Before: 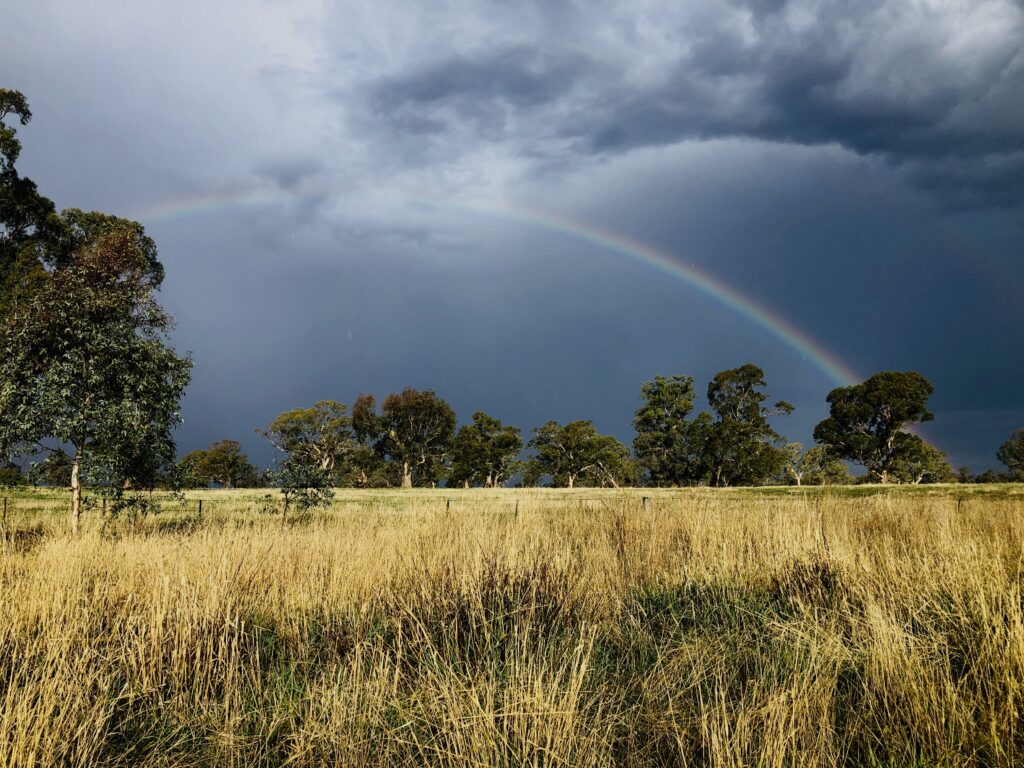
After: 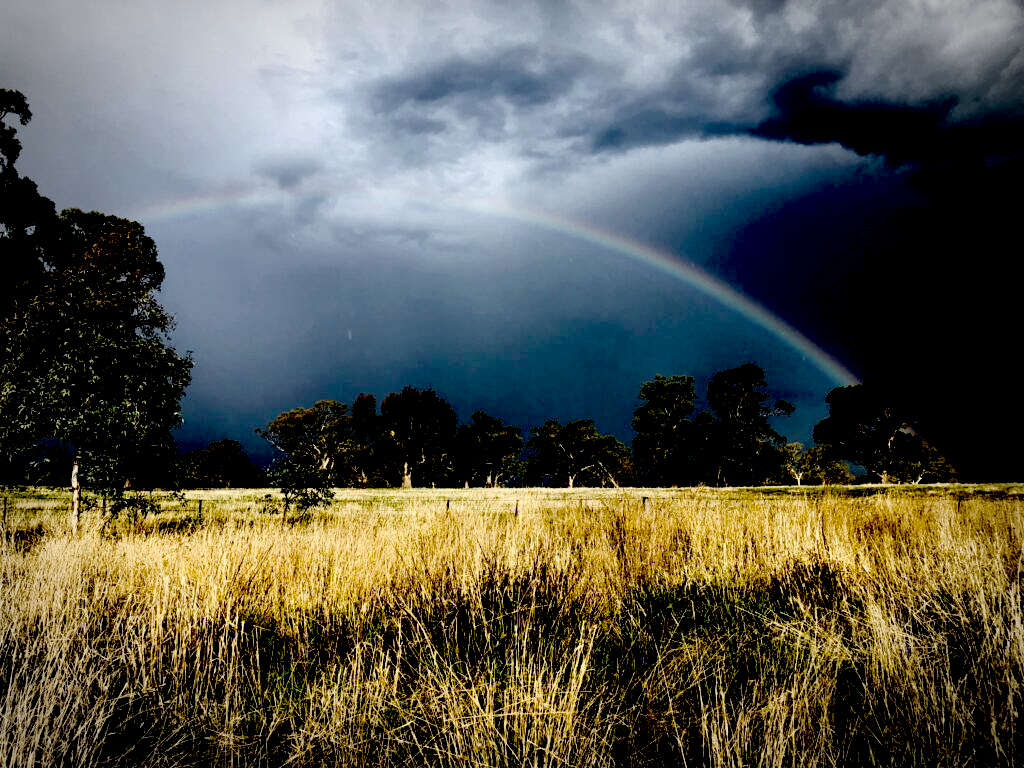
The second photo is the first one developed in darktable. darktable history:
color correction: highlights b* -0.042, saturation 0.584
tone equalizer: -8 EV -0.742 EV, -7 EV -0.735 EV, -6 EV -0.622 EV, -5 EV -0.362 EV, -3 EV 0.387 EV, -2 EV 0.6 EV, -1 EV 0.675 EV, +0 EV 0.72 EV
vignetting: automatic ratio true
exposure: black level correction 0.099, exposure -0.09 EV, compensate exposure bias true, compensate highlight preservation false
